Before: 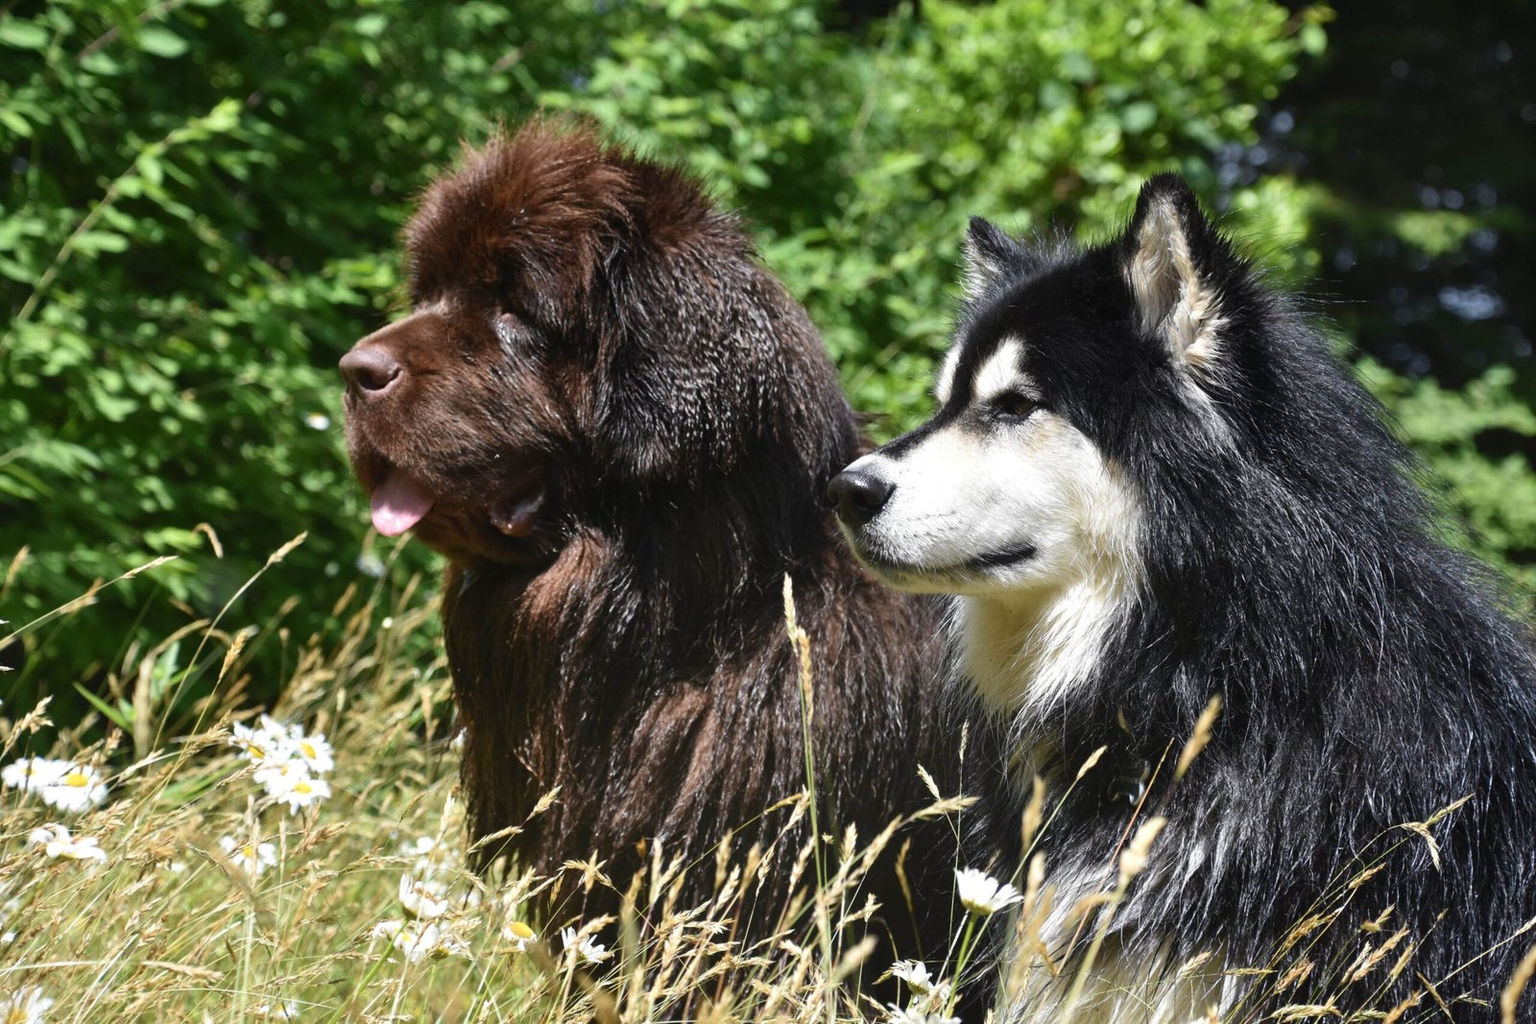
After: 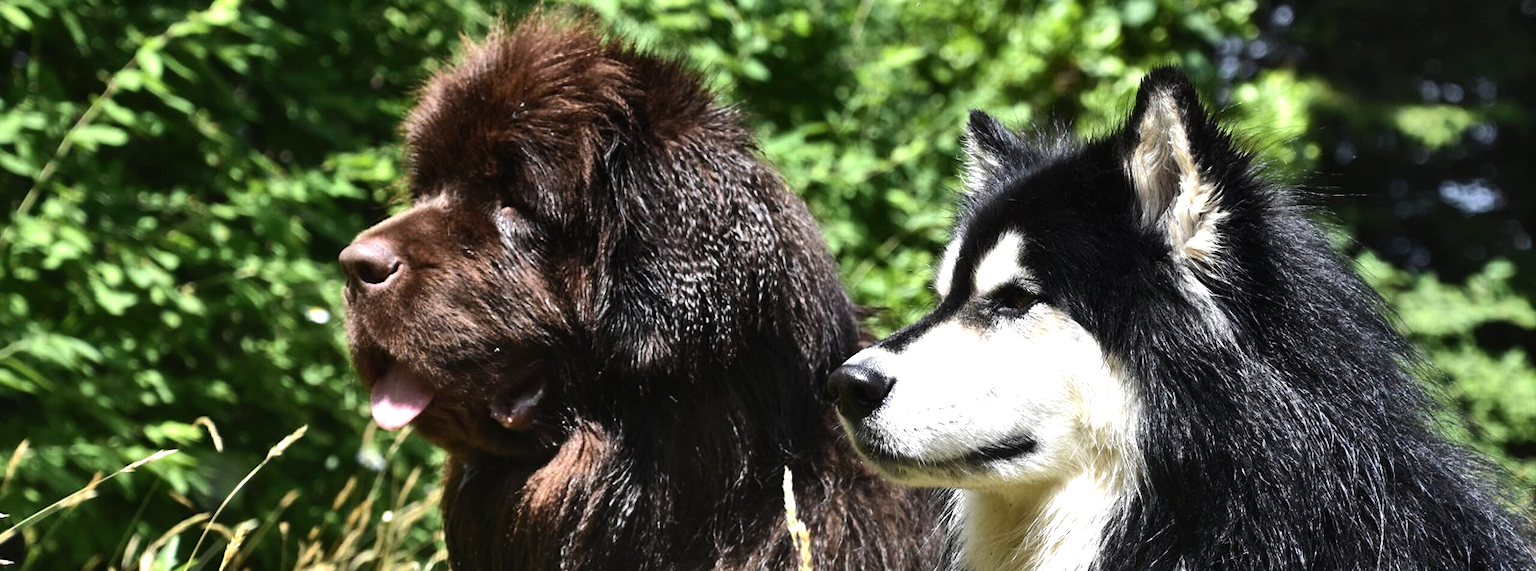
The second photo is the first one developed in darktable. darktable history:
crop and rotate: top 10.469%, bottom 33.712%
tone equalizer: -8 EV -0.744 EV, -7 EV -0.723 EV, -6 EV -0.566 EV, -5 EV -0.404 EV, -3 EV 0.374 EV, -2 EV 0.6 EV, -1 EV 0.7 EV, +0 EV 0.727 EV, edges refinement/feathering 500, mask exposure compensation -1.57 EV, preserve details no
shadows and highlights: shadows 39.36, highlights -54.31, low approximation 0.01, soften with gaussian
levels: mode automatic, levels [0, 0.474, 0.947]
